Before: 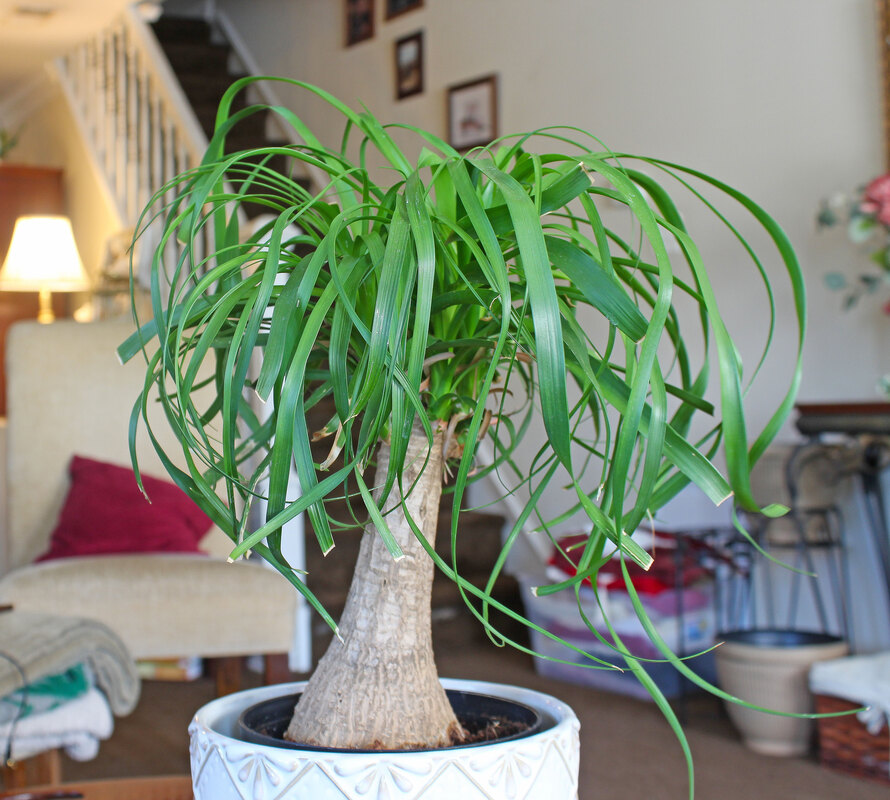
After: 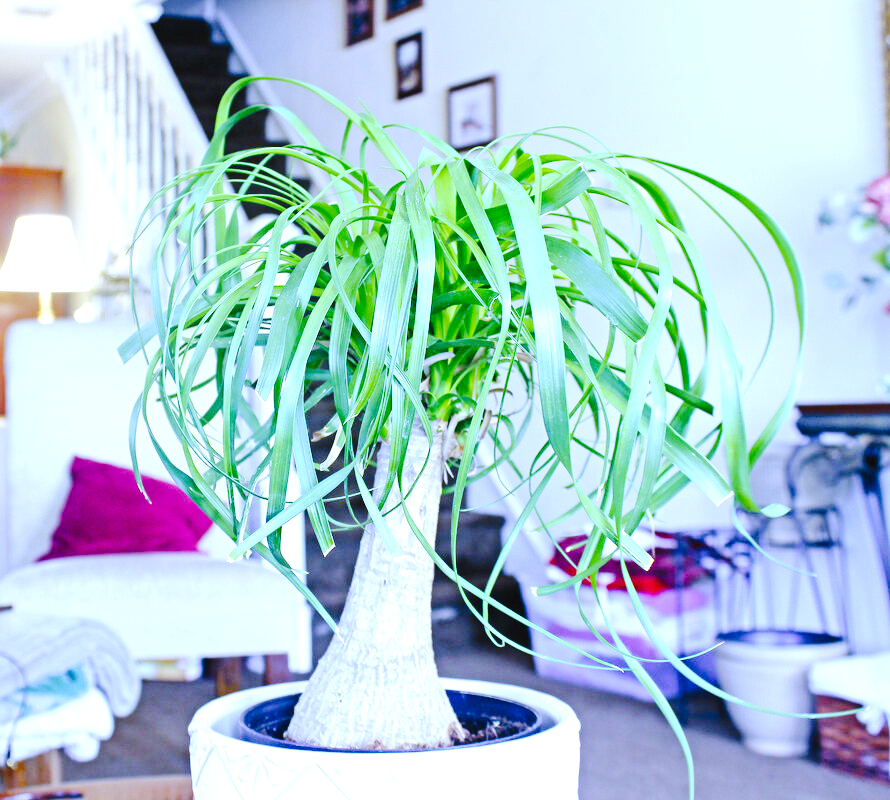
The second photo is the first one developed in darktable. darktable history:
white balance: red 0.766, blue 1.537
exposure: exposure 1.16 EV, compensate exposure bias true, compensate highlight preservation false
tone curve: curves: ch0 [(0, 0) (0.003, 0.003) (0.011, 0.009) (0.025, 0.018) (0.044, 0.027) (0.069, 0.034) (0.1, 0.043) (0.136, 0.056) (0.177, 0.084) (0.224, 0.138) (0.277, 0.203) (0.335, 0.329) (0.399, 0.451) (0.468, 0.572) (0.543, 0.671) (0.623, 0.754) (0.709, 0.821) (0.801, 0.88) (0.898, 0.938) (1, 1)], preserve colors none
